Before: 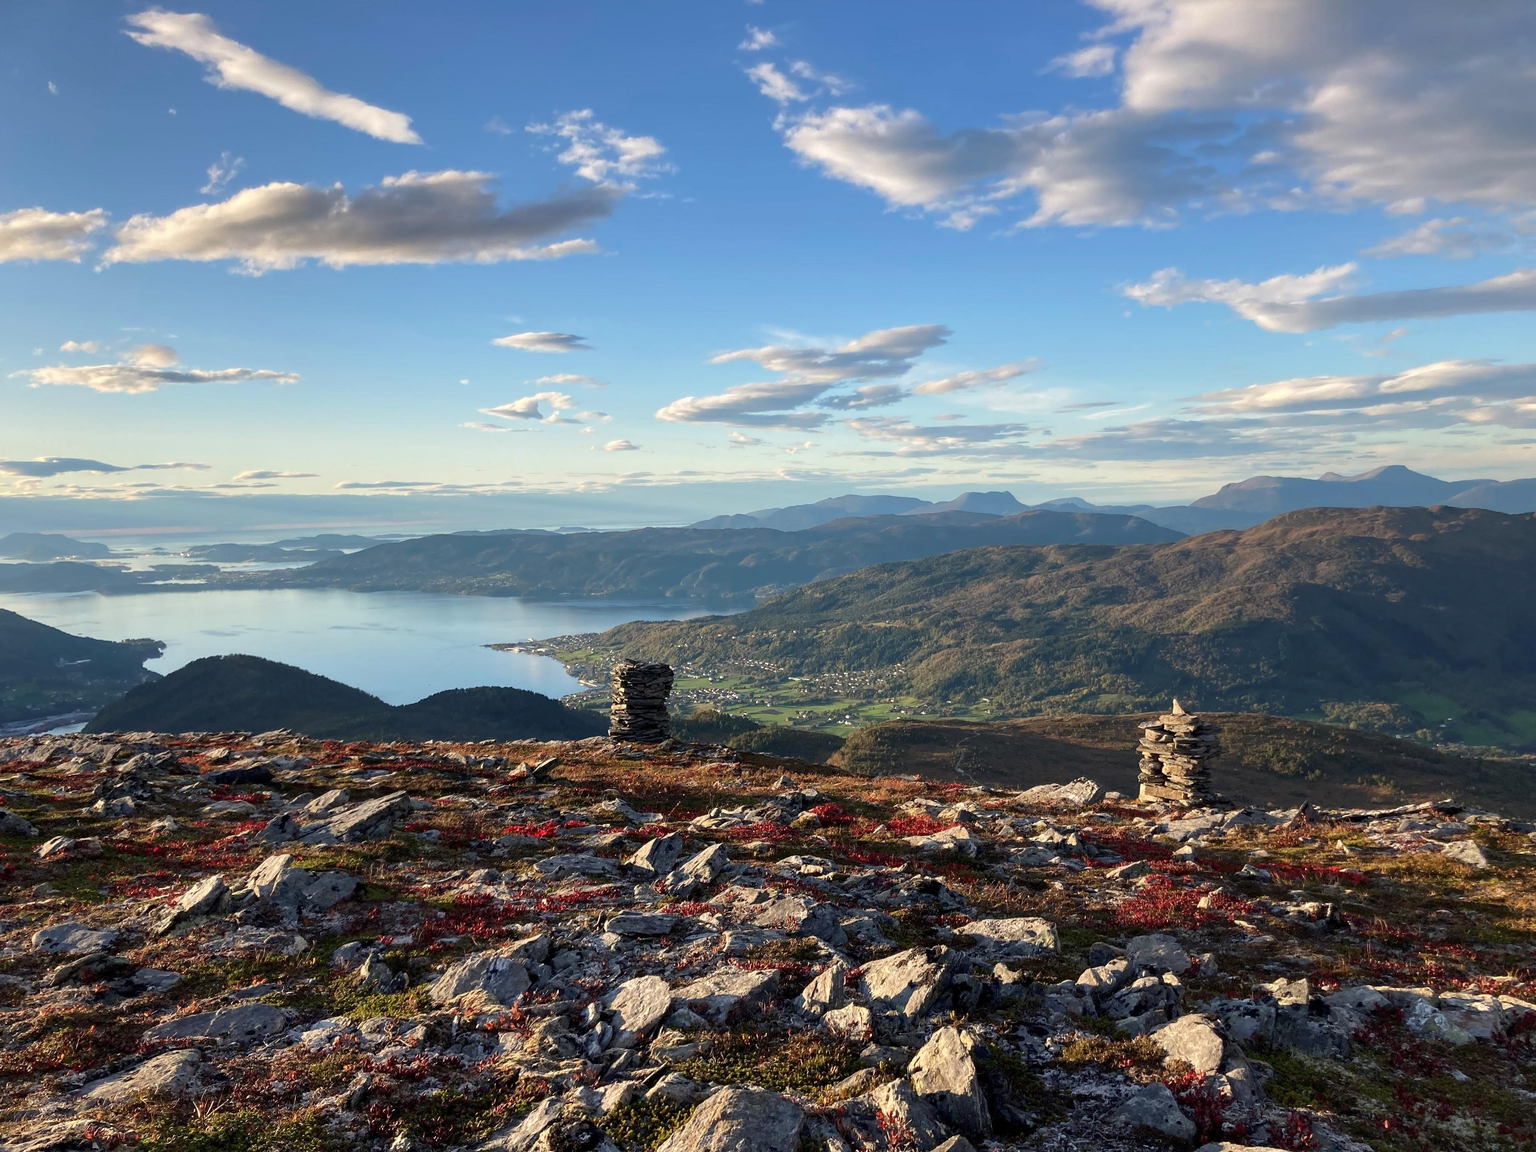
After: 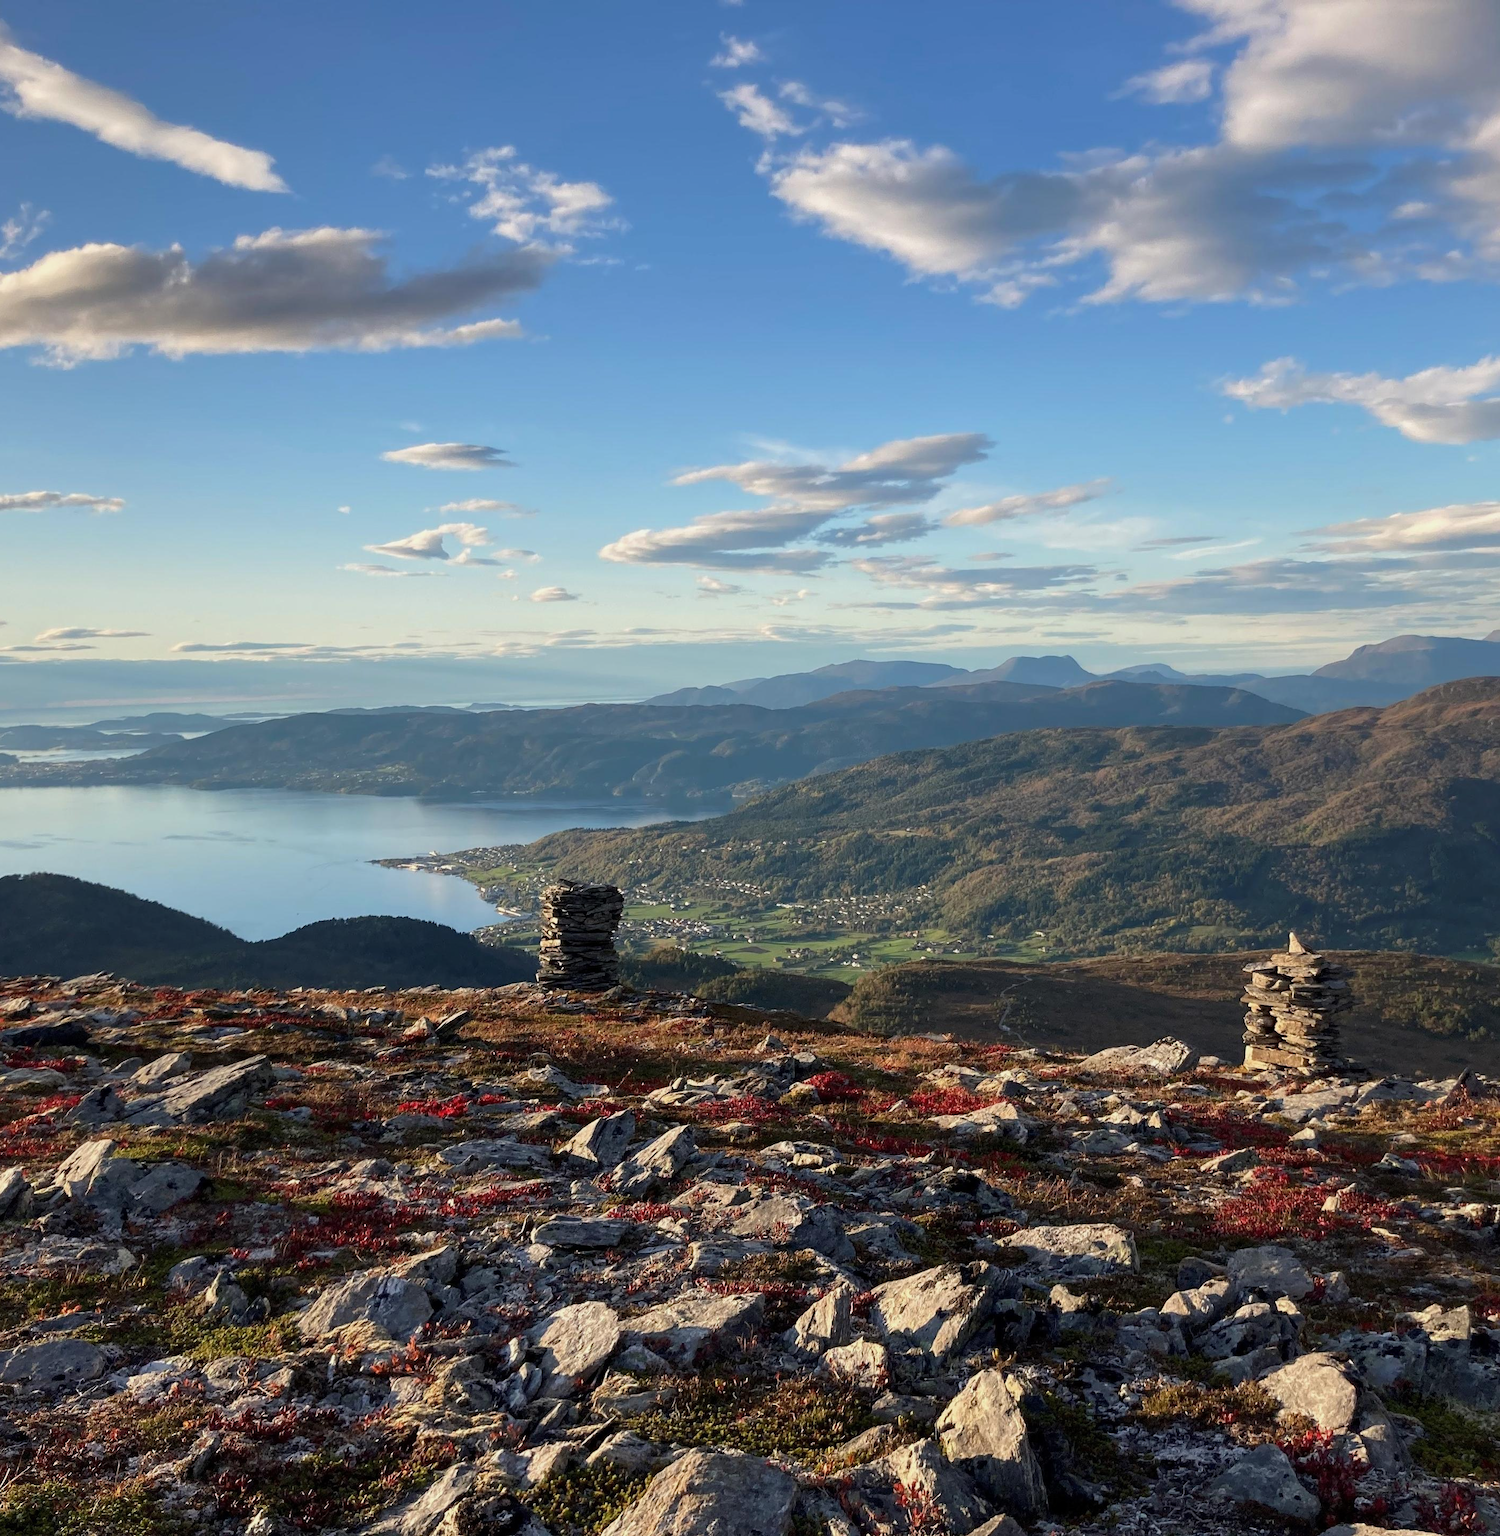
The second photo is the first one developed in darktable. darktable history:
exposure: exposure -0.157 EV, compensate highlight preservation false
crop: left 13.443%, right 13.31%
